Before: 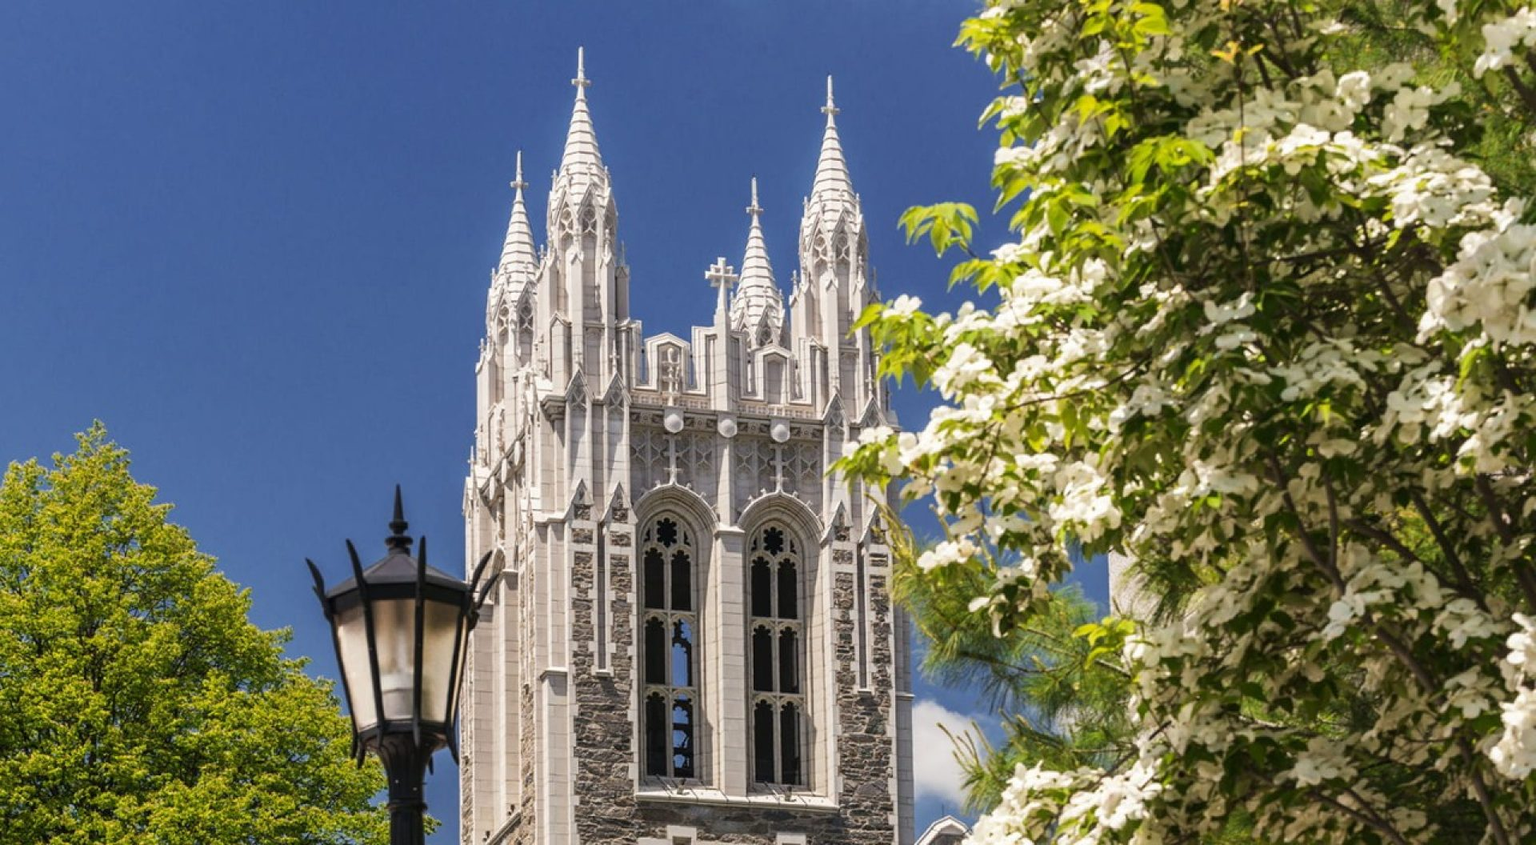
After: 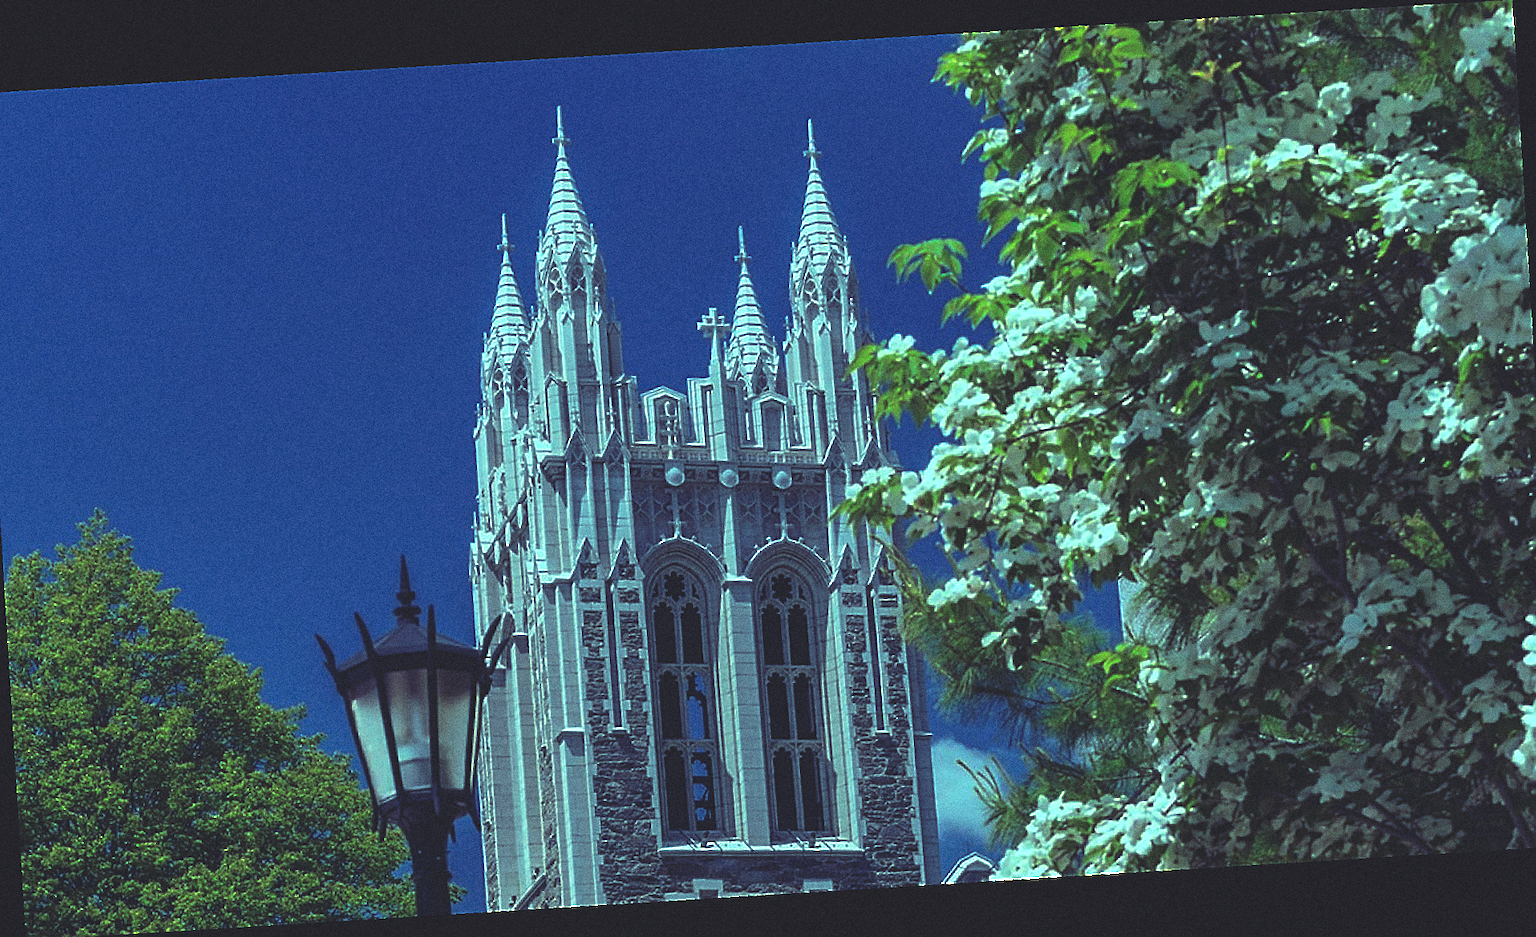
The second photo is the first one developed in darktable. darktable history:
sharpen: radius 1.4, amount 1.25, threshold 0.7
white balance: red 0.925, blue 1.046
crop and rotate: angle -1.69°
rotate and perspective: rotation -5.2°, automatic cropping off
rgb curve: curves: ch0 [(0, 0.186) (0.314, 0.284) (0.576, 0.466) (0.805, 0.691) (0.936, 0.886)]; ch1 [(0, 0.186) (0.314, 0.284) (0.581, 0.534) (0.771, 0.746) (0.936, 0.958)]; ch2 [(0, 0.216) (0.275, 0.39) (1, 1)], mode RGB, independent channels, compensate middle gray true, preserve colors none
grain: coarseness 0.09 ISO, strength 40%
base curve: curves: ch0 [(0, 0) (0.595, 0.418) (1, 1)], preserve colors none
